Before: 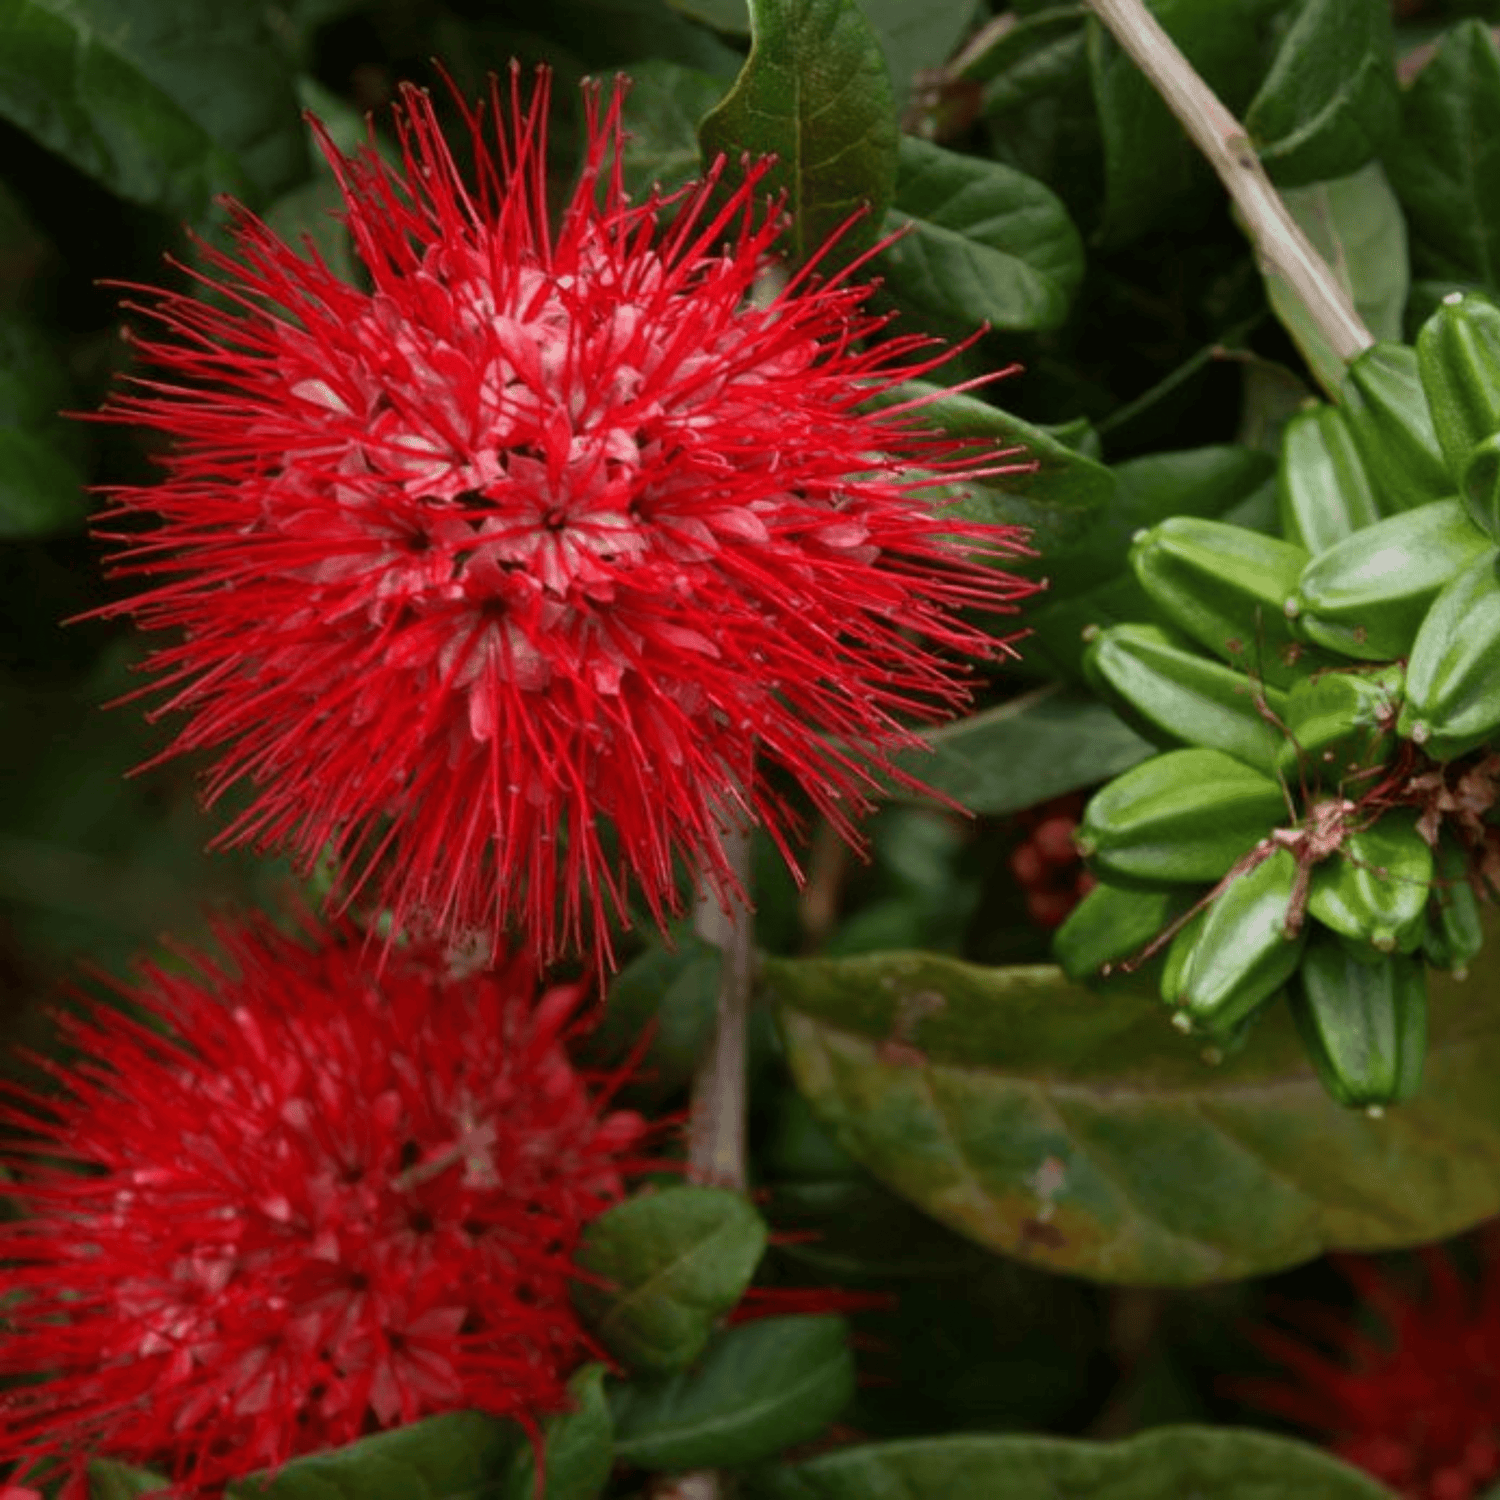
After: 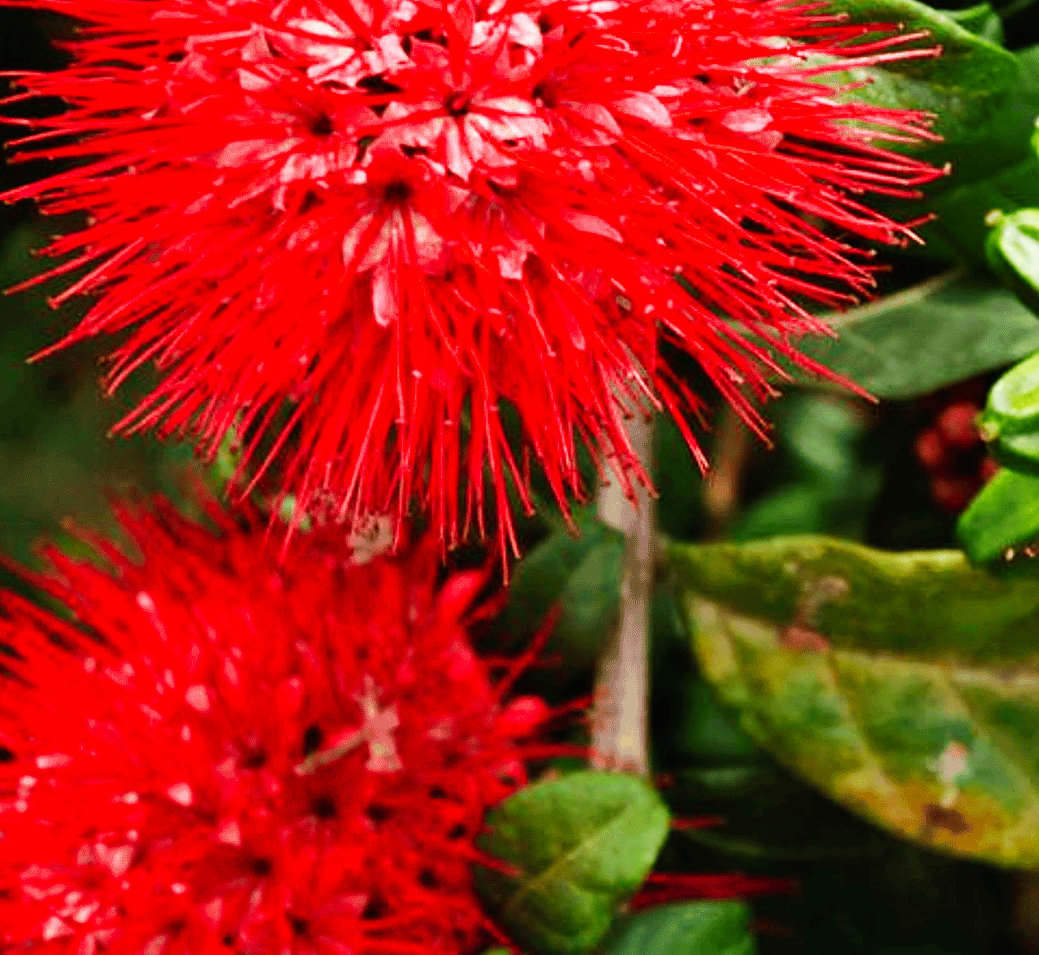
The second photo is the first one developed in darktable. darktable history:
sharpen: amount 0.2
base curve: curves: ch0 [(0, 0) (0.007, 0.004) (0.027, 0.03) (0.046, 0.07) (0.207, 0.54) (0.442, 0.872) (0.673, 0.972) (1, 1)], preserve colors none
shadows and highlights: shadows color adjustment 97.66%, soften with gaussian
crop: left 6.488%, top 27.668%, right 24.183%, bottom 8.656%
